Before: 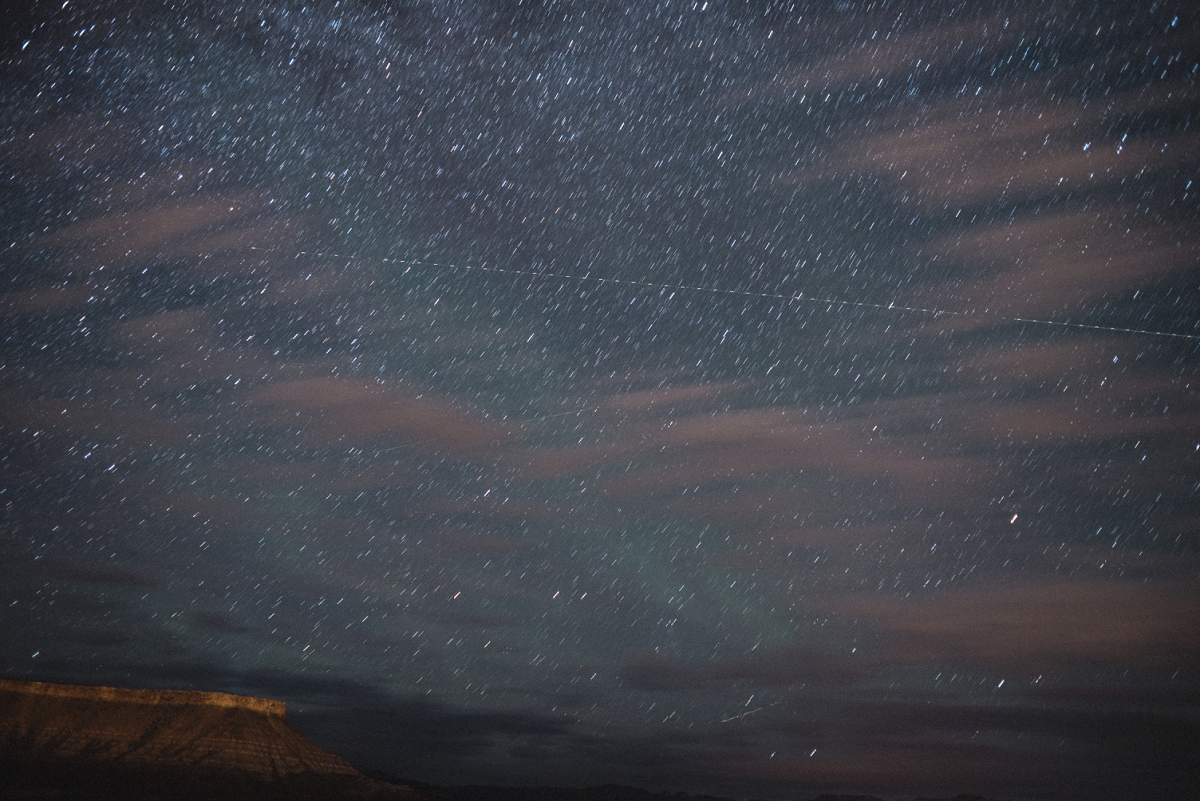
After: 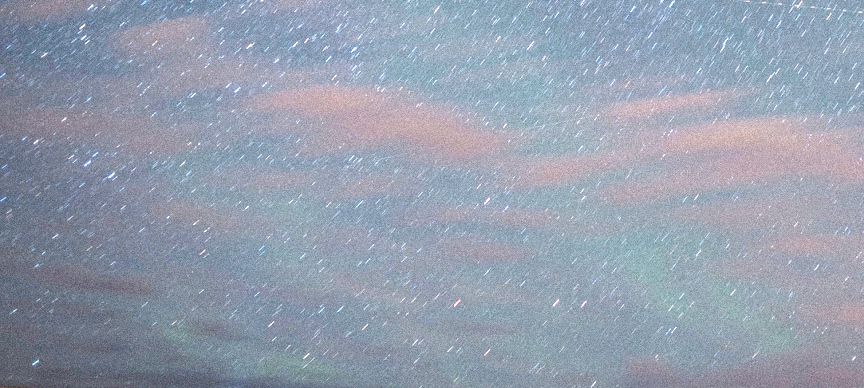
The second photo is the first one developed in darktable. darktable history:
exposure: black level correction 0, exposure 0.7 EV, compensate exposure bias true, compensate highlight preservation false
levels: levels [0.008, 0.318, 0.836]
grain: coarseness 9.38 ISO, strength 34.99%, mid-tones bias 0%
crop: top 36.498%, right 27.964%, bottom 14.995%
